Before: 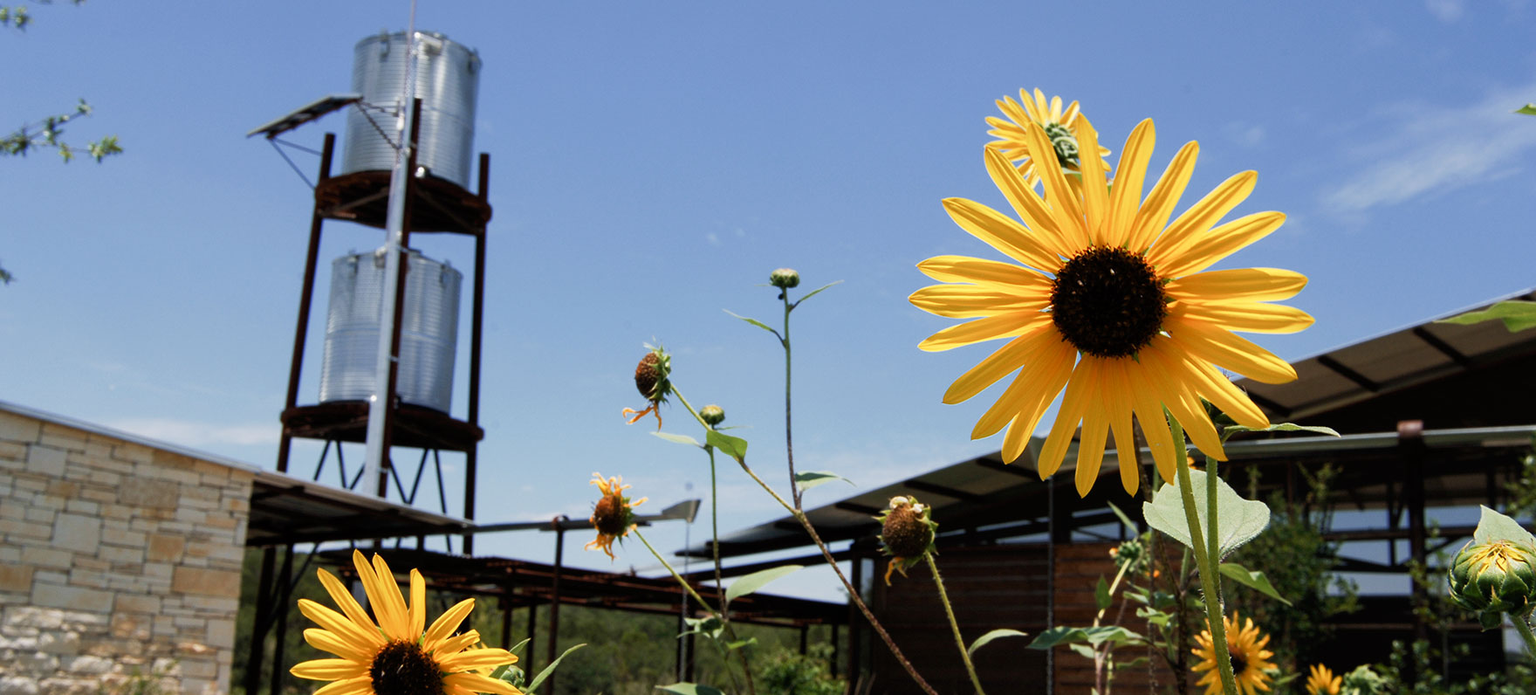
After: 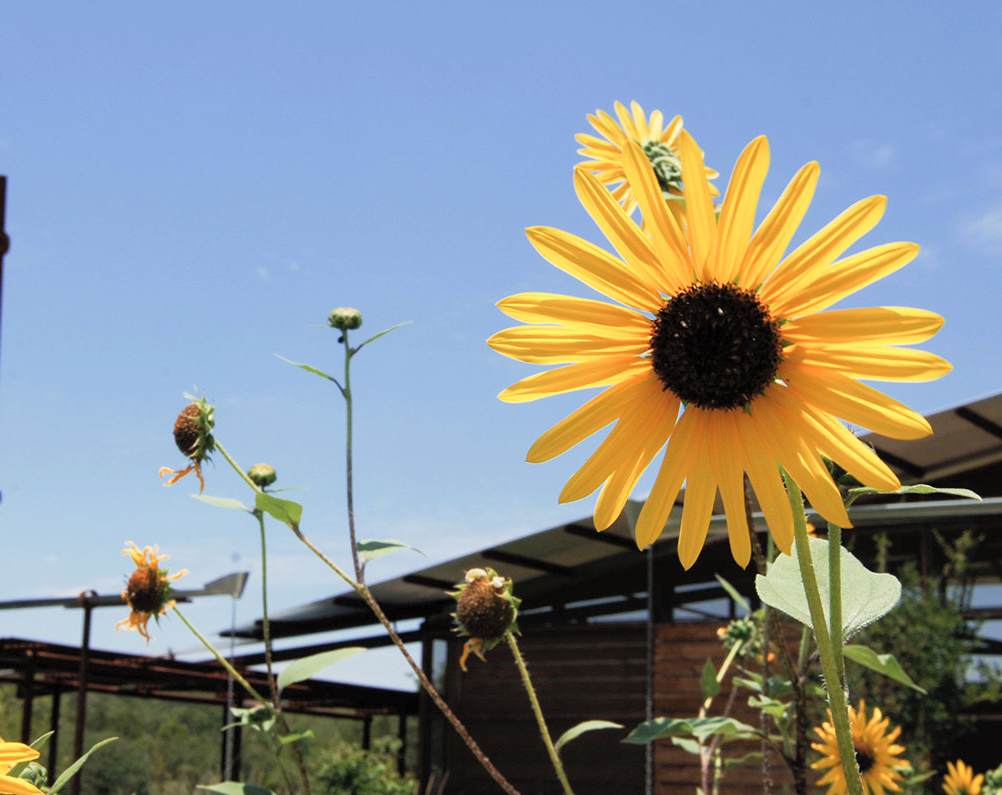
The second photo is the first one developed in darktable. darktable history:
contrast brightness saturation: brightness 0.149
crop: left 31.515%, top 0.006%, right 11.527%
